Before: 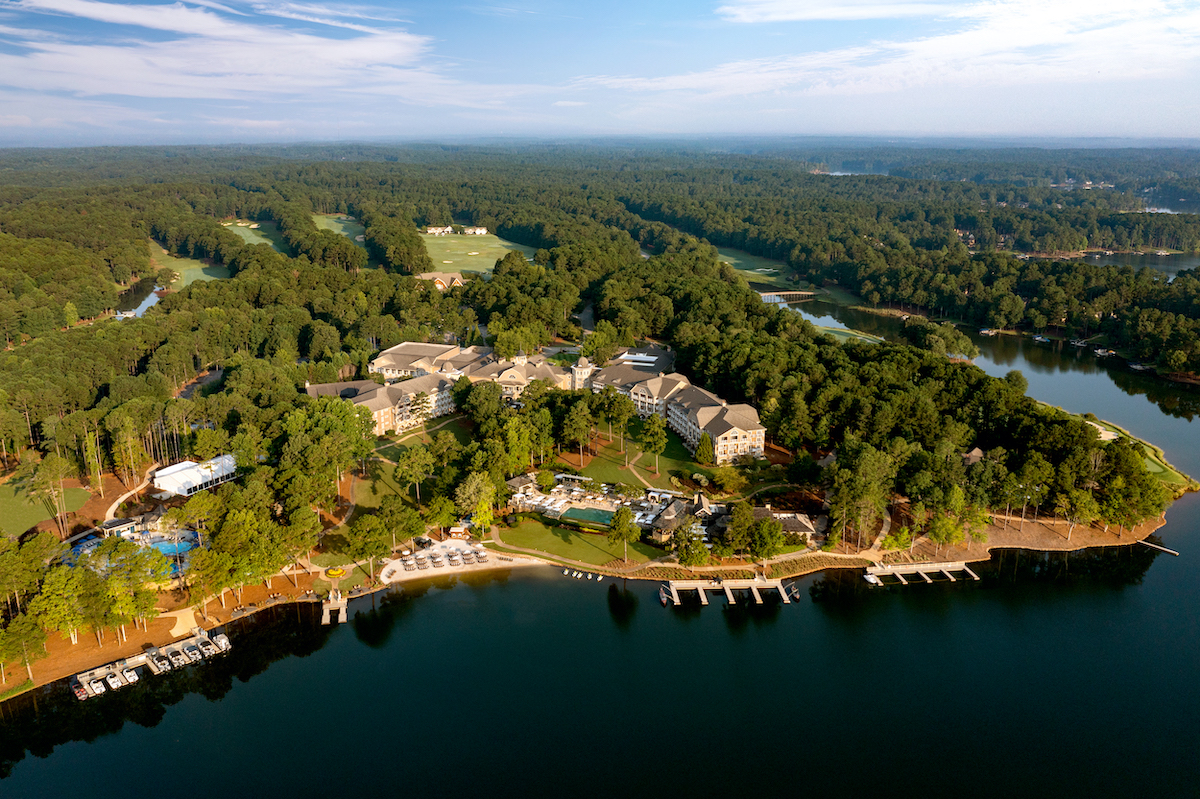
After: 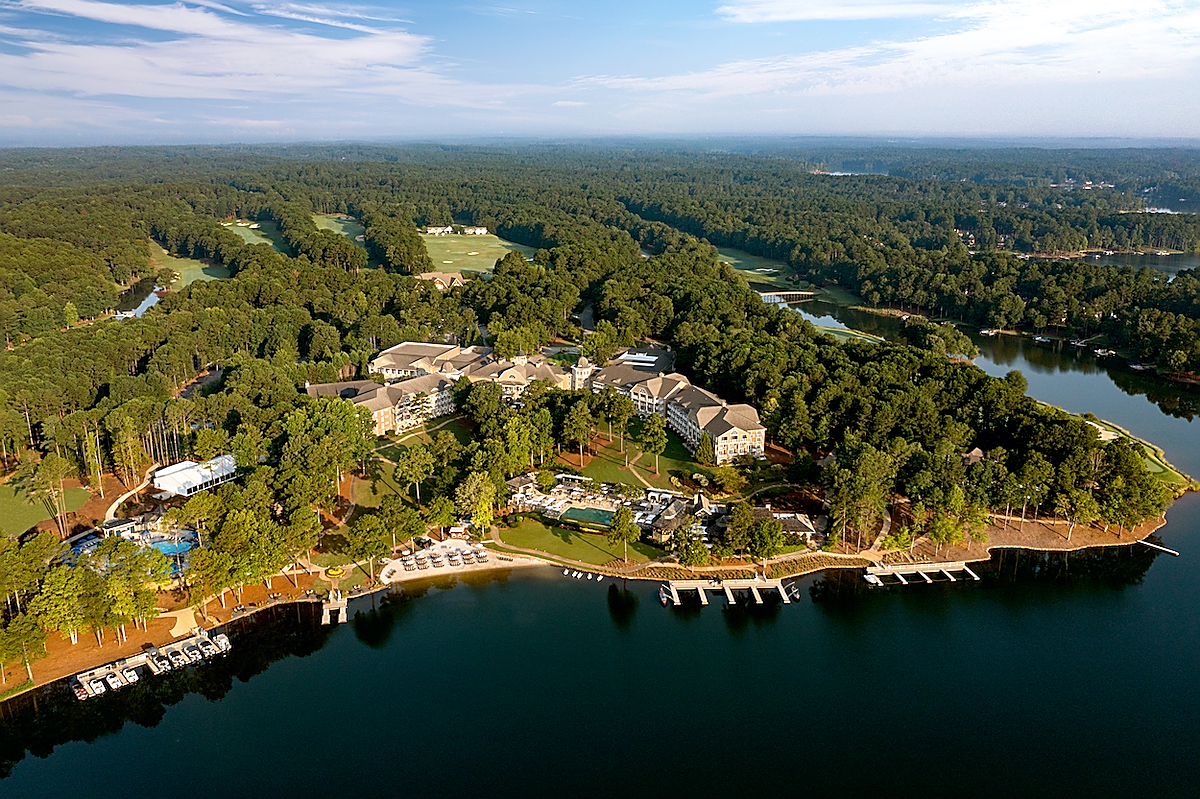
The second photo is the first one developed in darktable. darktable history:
sharpen: radius 1.413, amount 1.254, threshold 0.64
